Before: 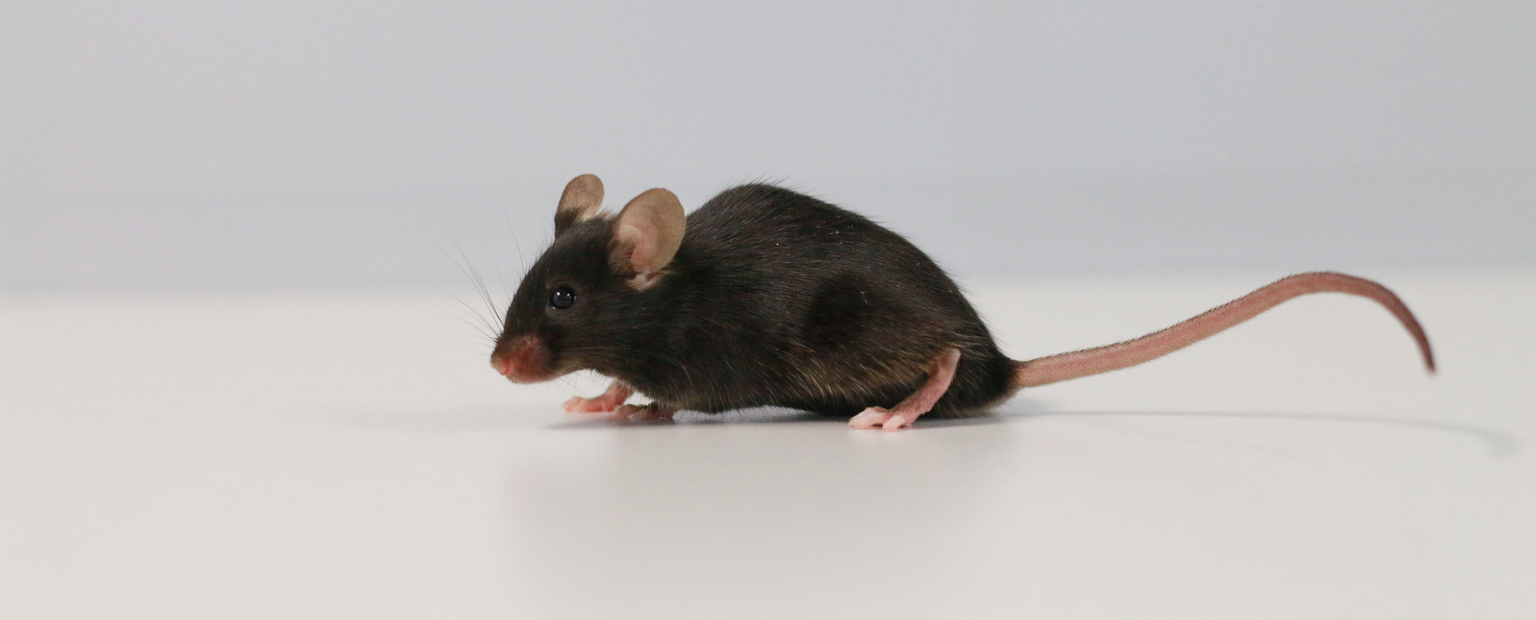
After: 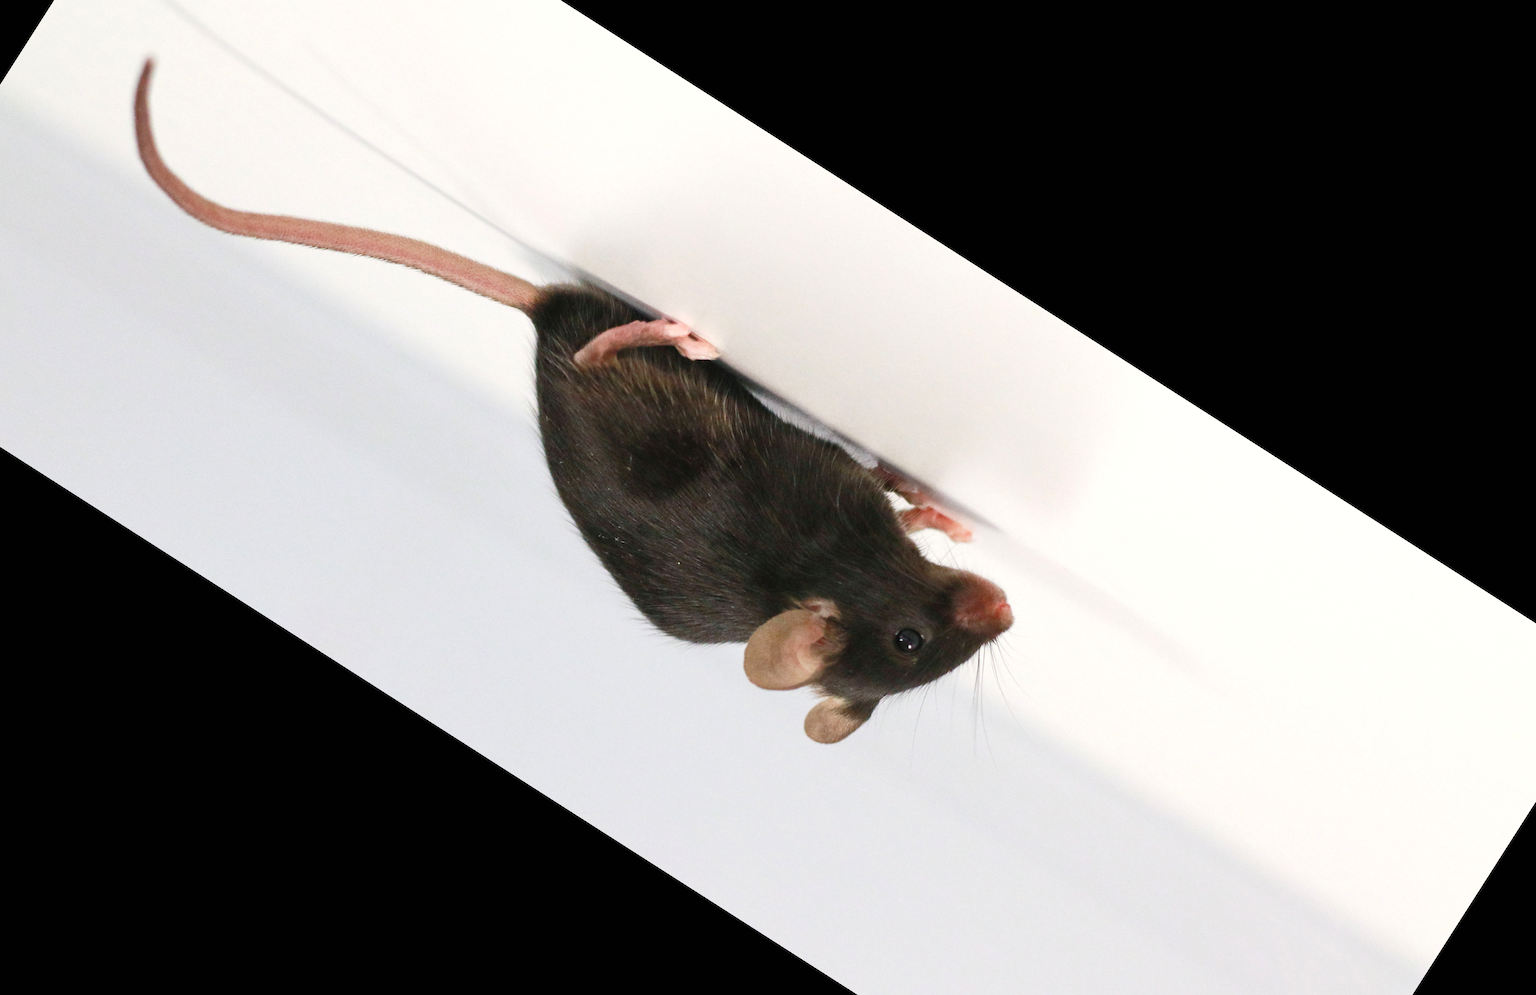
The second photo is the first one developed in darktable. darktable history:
exposure: black level correction 0, exposure 0.499 EV, compensate highlight preservation false
crop and rotate: angle 147.42°, left 9.225%, top 15.563%, right 4.483%, bottom 16.992%
